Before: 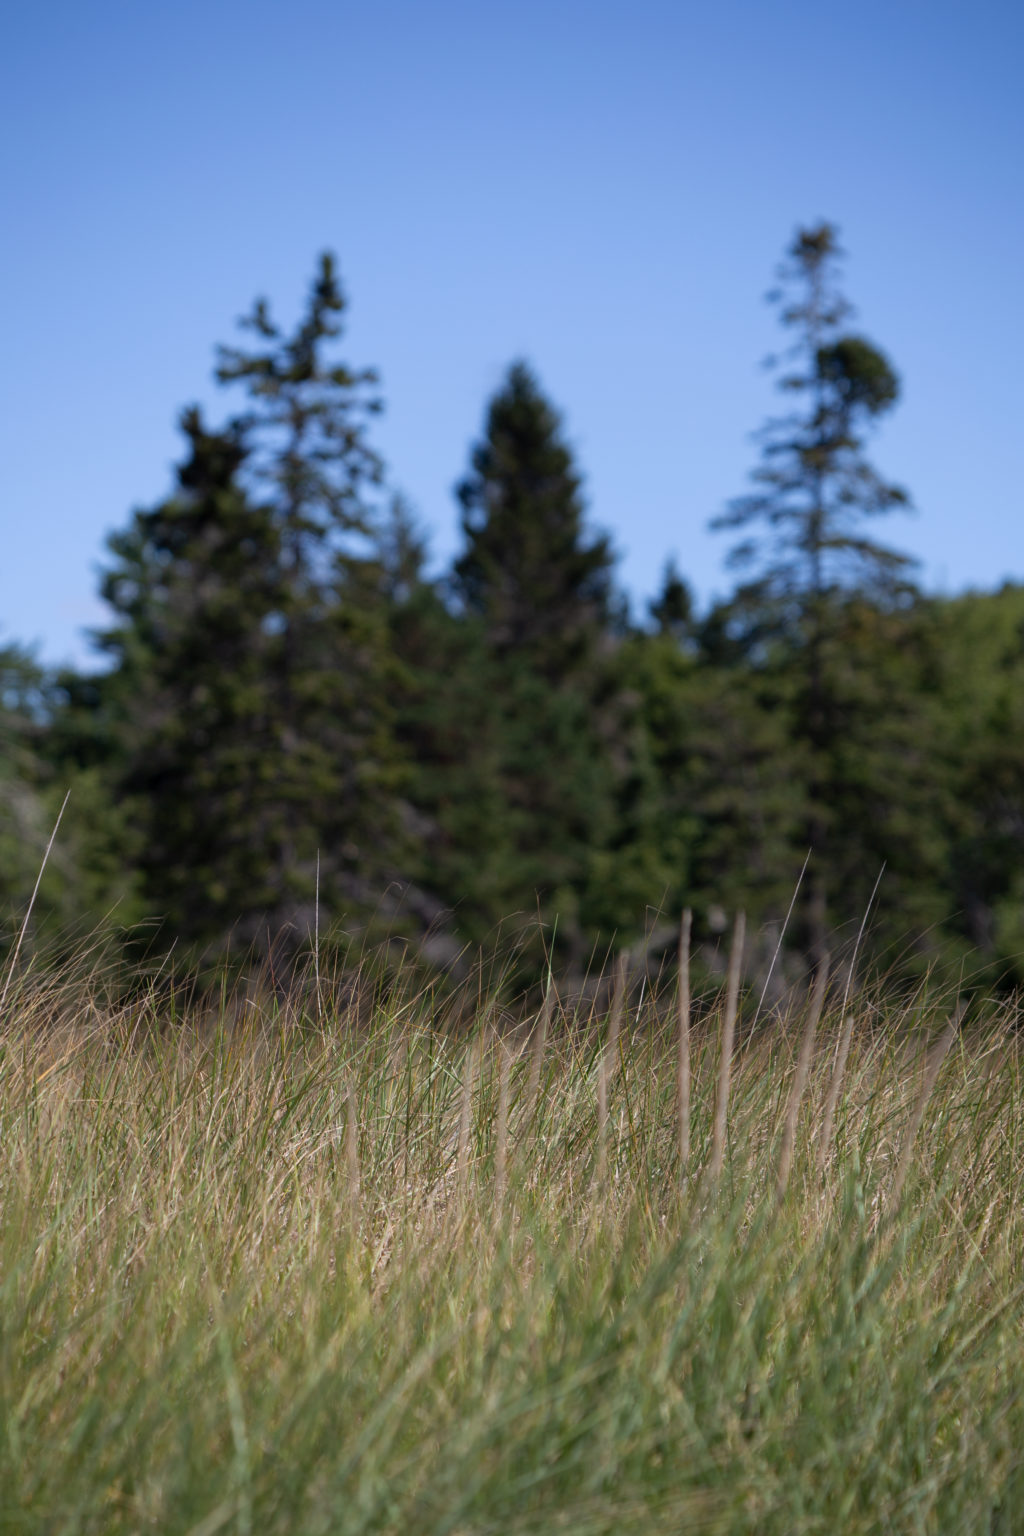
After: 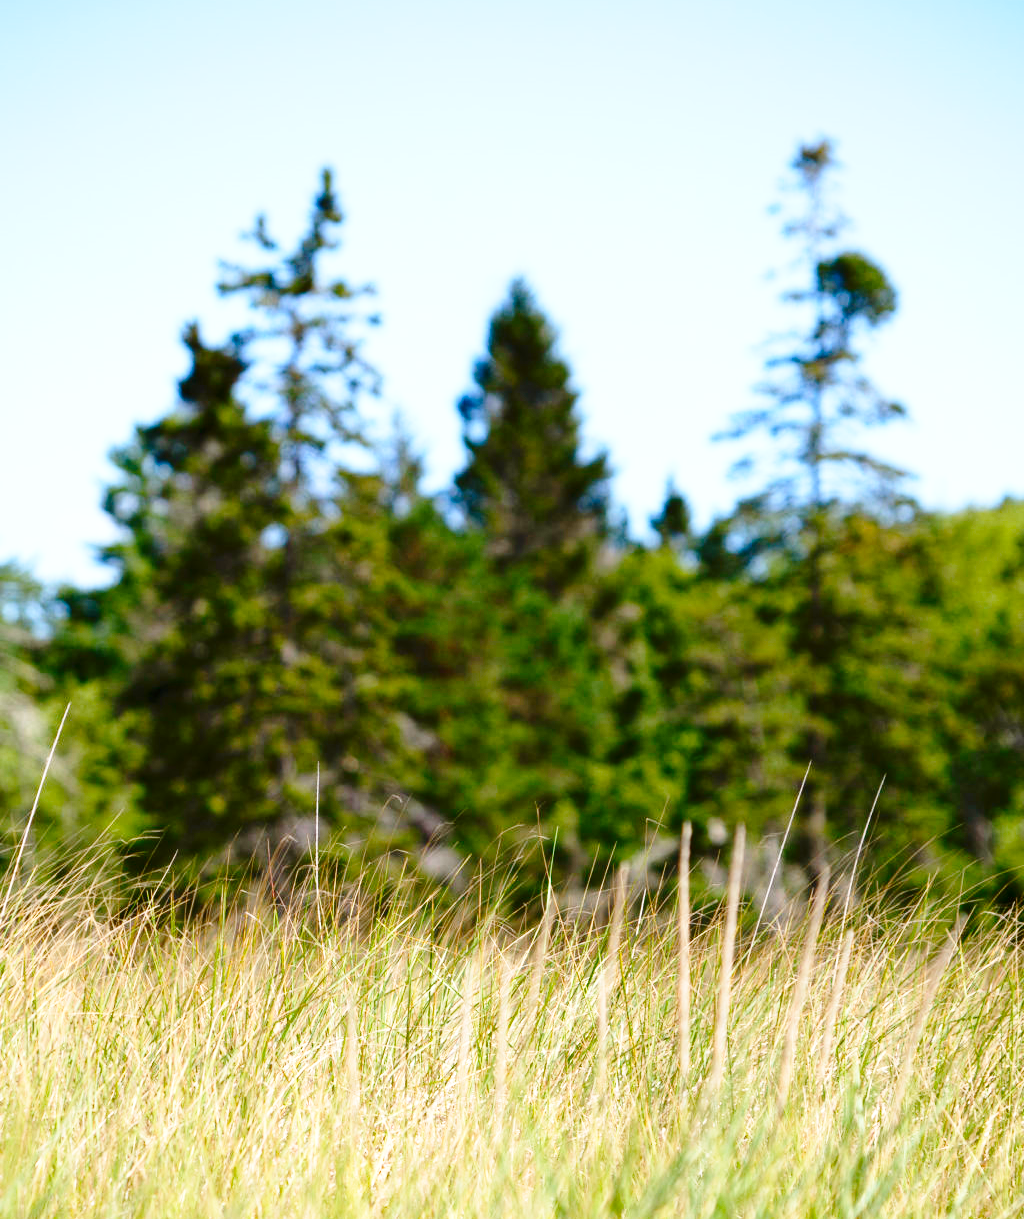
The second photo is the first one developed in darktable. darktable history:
crop and rotate: top 5.667%, bottom 14.937%
base curve: curves: ch0 [(0, 0) (0.028, 0.03) (0.121, 0.232) (0.46, 0.748) (0.859, 0.968) (1, 1)], preserve colors none
exposure: black level correction 0, exposure 1.2 EV, compensate exposure bias true, compensate highlight preservation false
contrast brightness saturation: contrast 0.13, brightness -0.05, saturation 0.16
color balance: mode lift, gamma, gain (sRGB), lift [1.04, 1, 1, 0.97], gamma [1.01, 1, 1, 0.97], gain [0.96, 1, 1, 0.97]
color balance rgb: perceptual saturation grading › global saturation 20%, perceptual saturation grading › highlights -25%, perceptual saturation grading › shadows 25%
